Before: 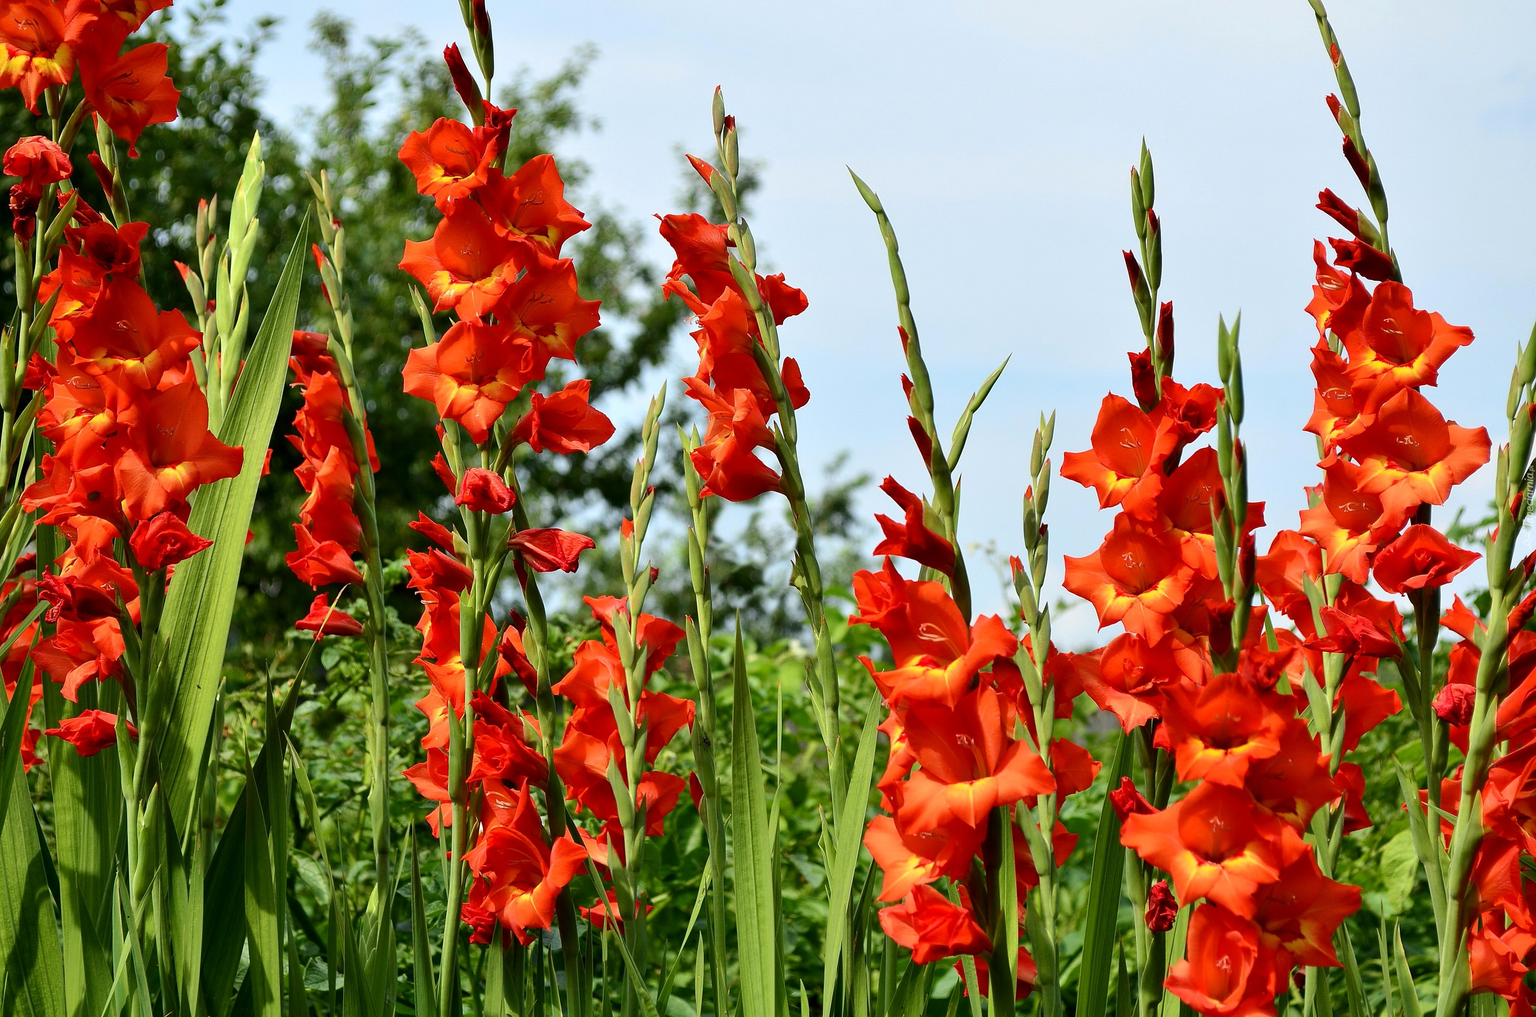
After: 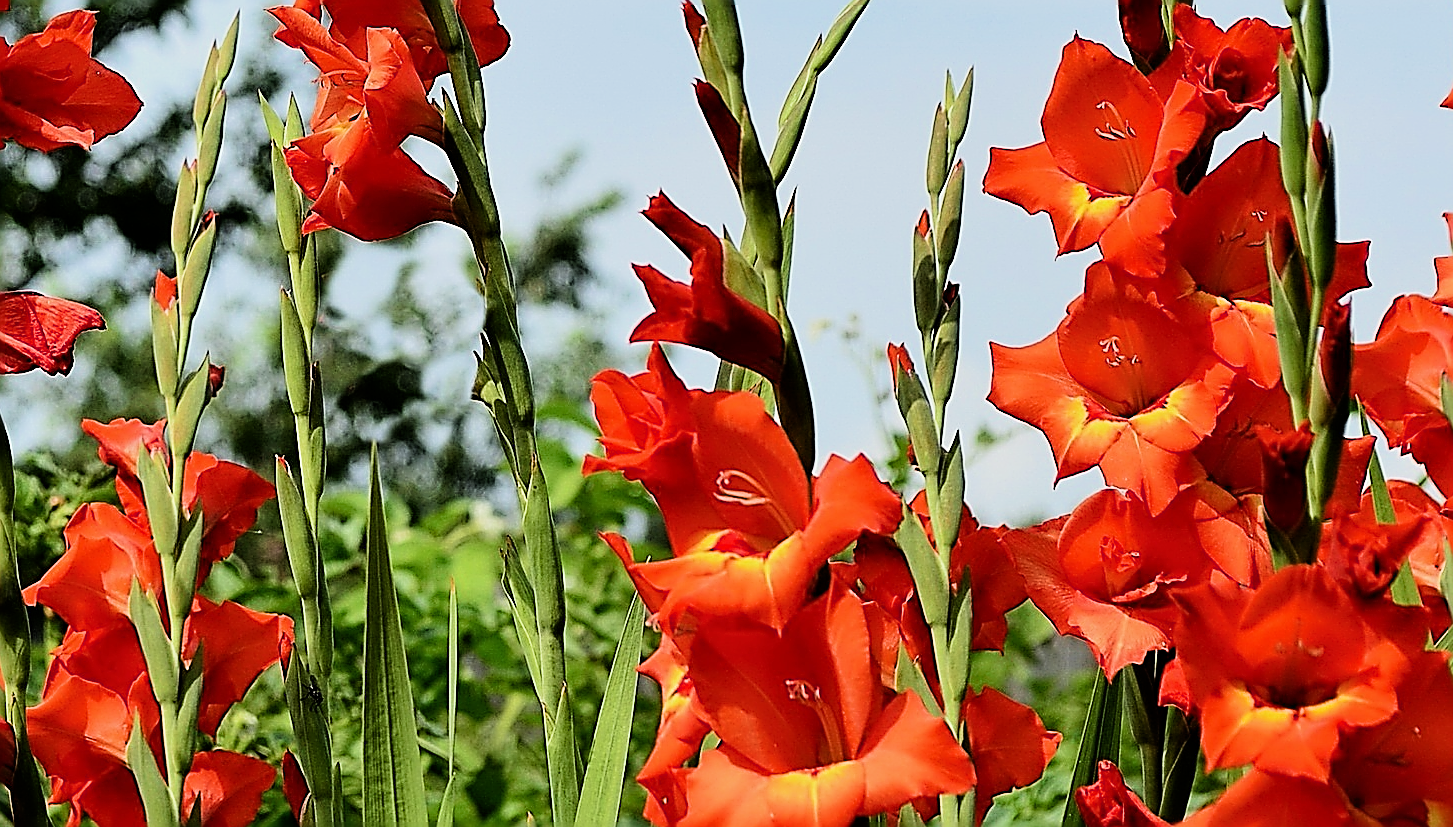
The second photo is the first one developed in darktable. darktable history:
filmic rgb: black relative exposure -7.98 EV, white relative exposure 4.02 EV, threshold 3.04 EV, hardness 4.19, contrast 1.36, enable highlight reconstruction true
crop: left 35.147%, top 36.782%, right 14.736%, bottom 20.102%
sharpen: amount 1.993
